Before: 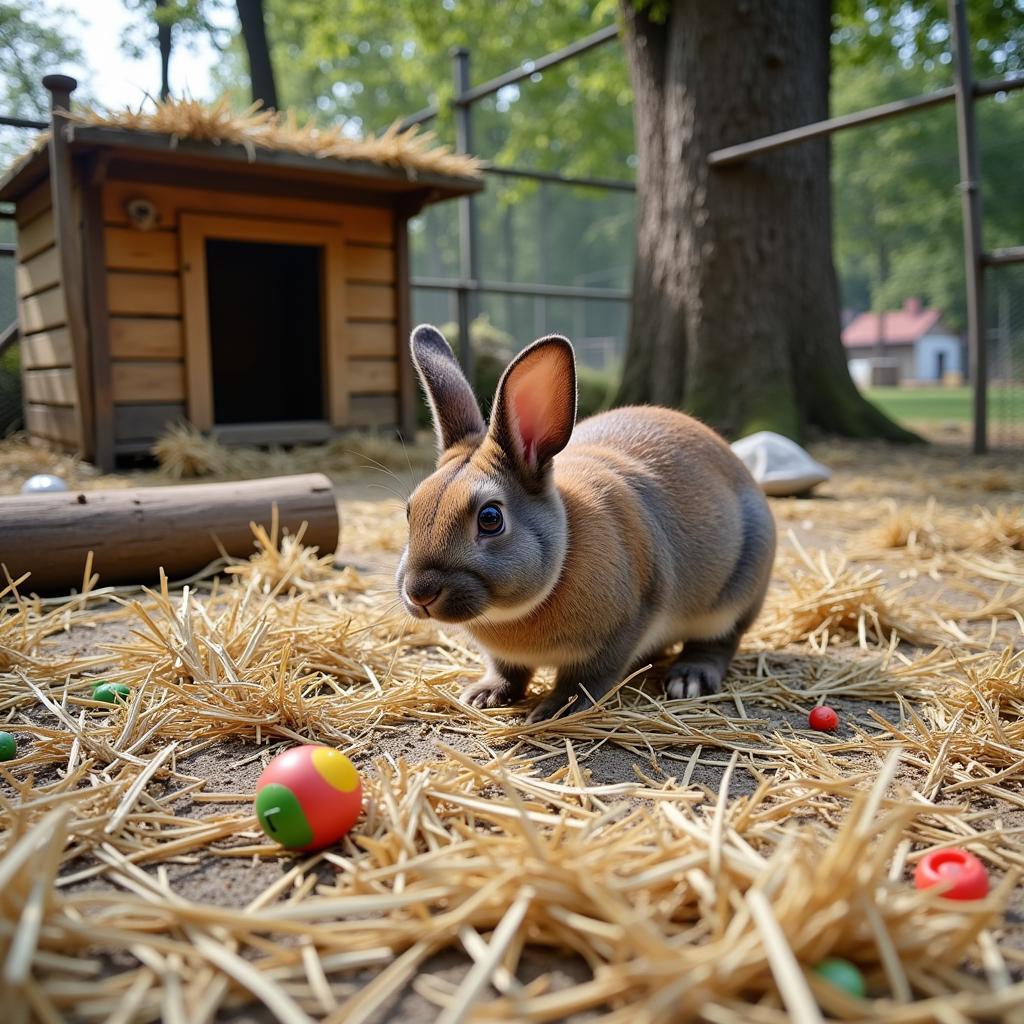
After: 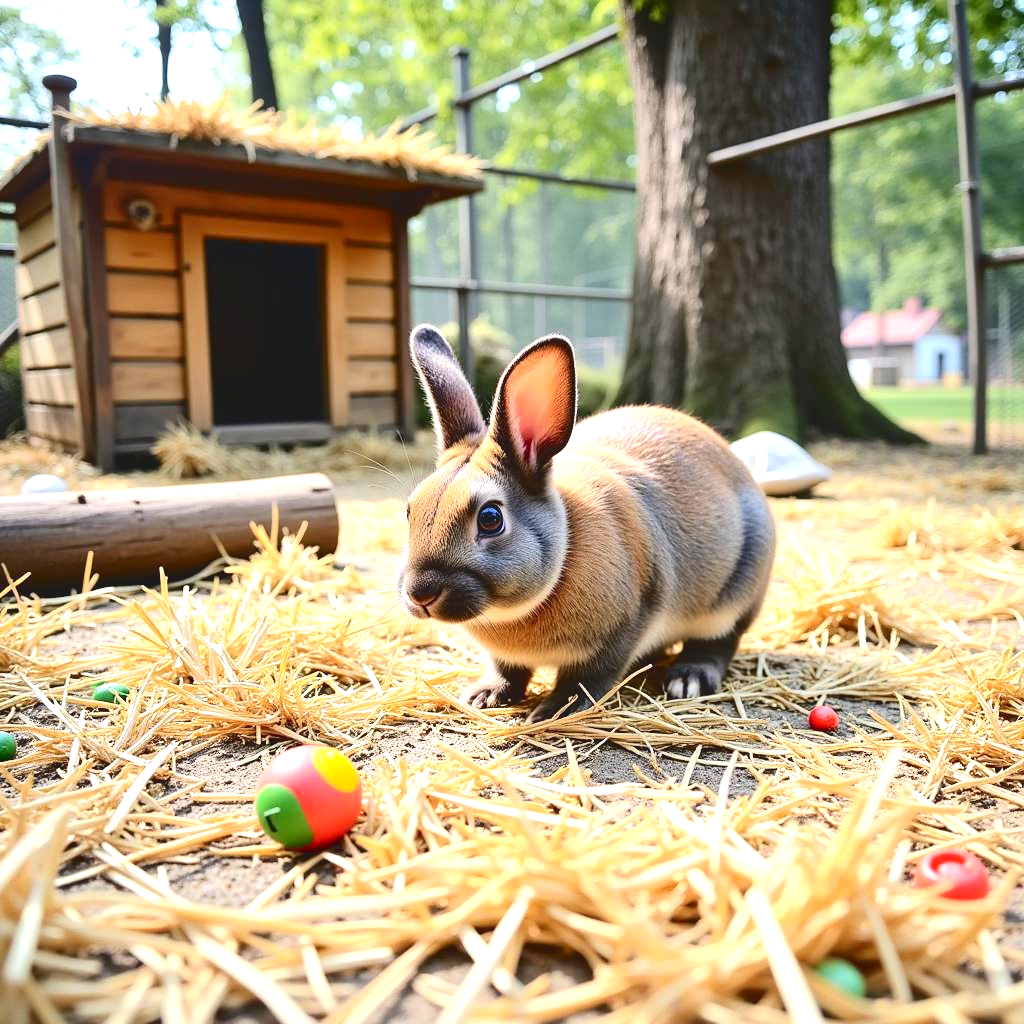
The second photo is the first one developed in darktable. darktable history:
contrast brightness saturation: contrast 0.145, brightness -0.011, saturation 0.1
exposure: black level correction 0, exposure 1.095 EV, compensate exposure bias true, compensate highlight preservation false
tone curve: curves: ch0 [(0, 0) (0.003, 0.09) (0.011, 0.095) (0.025, 0.097) (0.044, 0.108) (0.069, 0.117) (0.1, 0.129) (0.136, 0.151) (0.177, 0.185) (0.224, 0.229) (0.277, 0.299) (0.335, 0.379) (0.399, 0.469) (0.468, 0.55) (0.543, 0.629) (0.623, 0.702) (0.709, 0.775) (0.801, 0.85) (0.898, 0.91) (1, 1)], color space Lab, independent channels, preserve colors none
